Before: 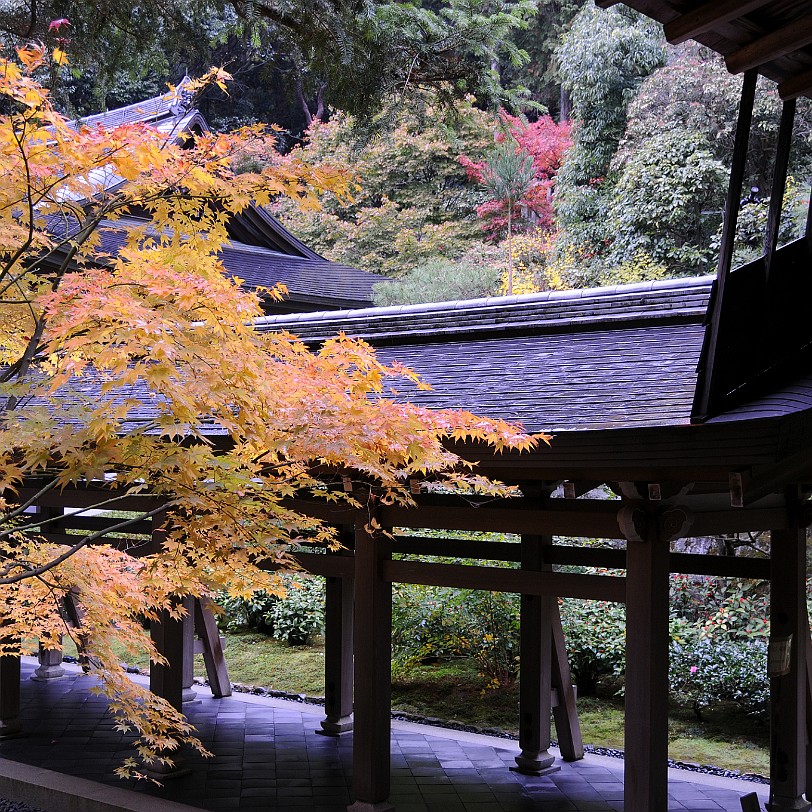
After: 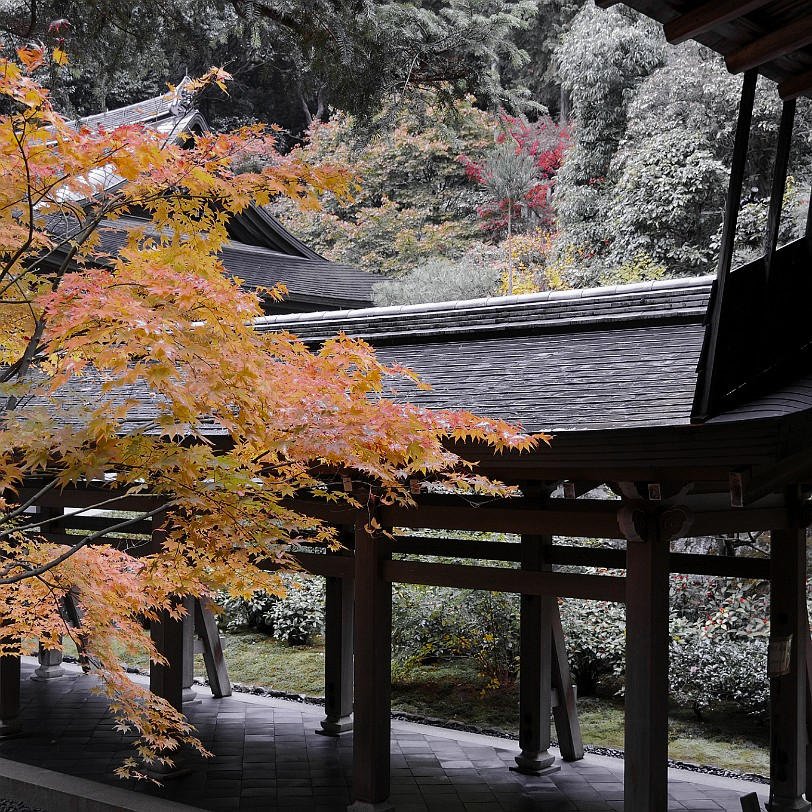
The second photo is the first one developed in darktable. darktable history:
color correction: highlights b* 0.036
color zones: curves: ch0 [(0.004, 0.388) (0.125, 0.392) (0.25, 0.404) (0.375, 0.5) (0.5, 0.5) (0.625, 0.5) (0.75, 0.5) (0.875, 0.5)]; ch1 [(0, 0.5) (0.125, 0.5) (0.25, 0.5) (0.375, 0.124) (0.524, 0.124) (0.645, 0.128) (0.789, 0.132) (0.914, 0.096) (0.998, 0.068)]
